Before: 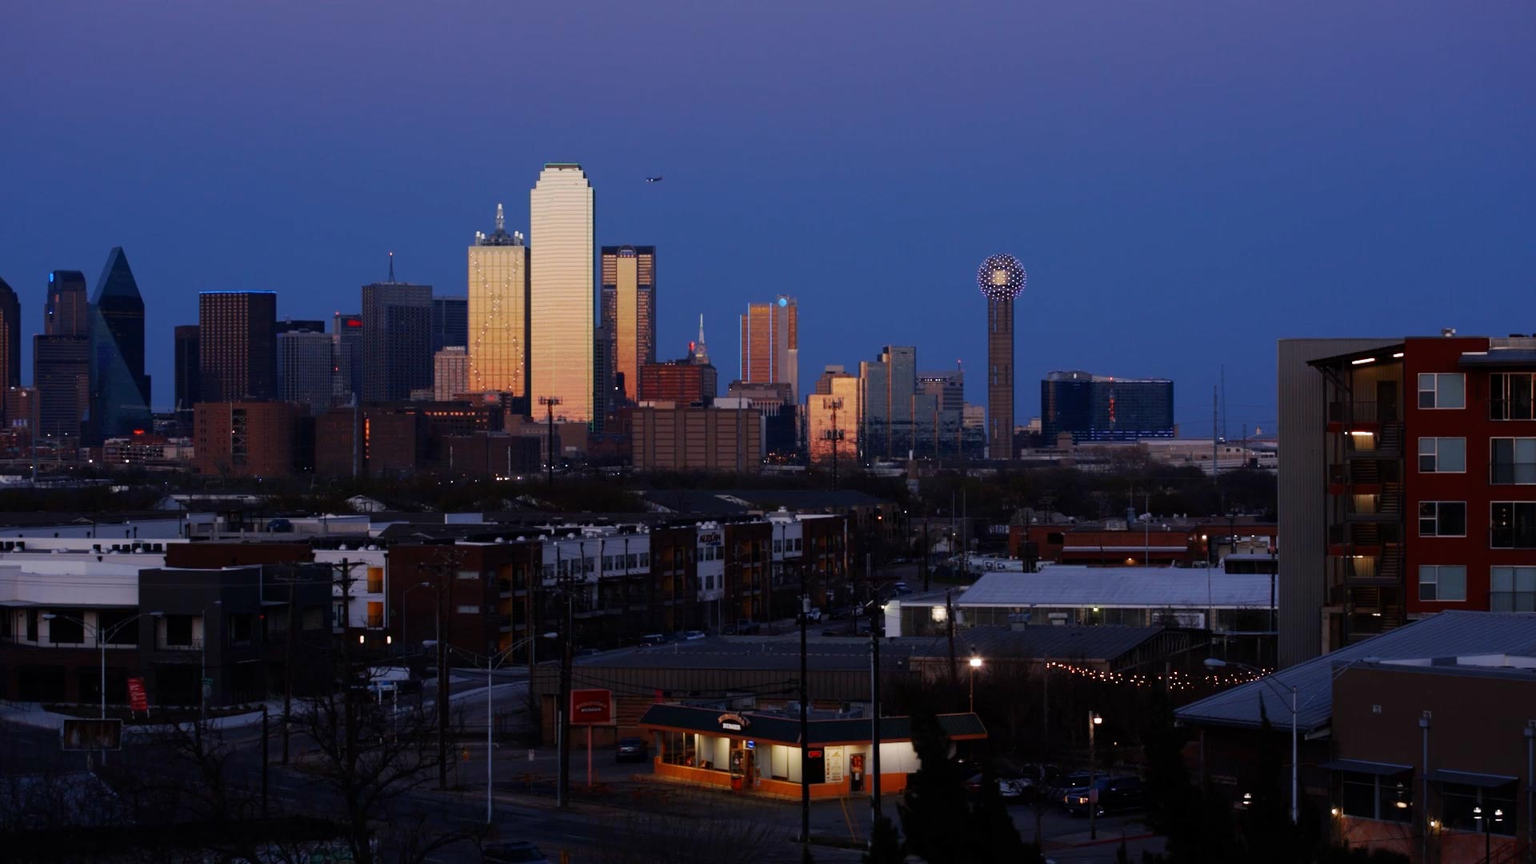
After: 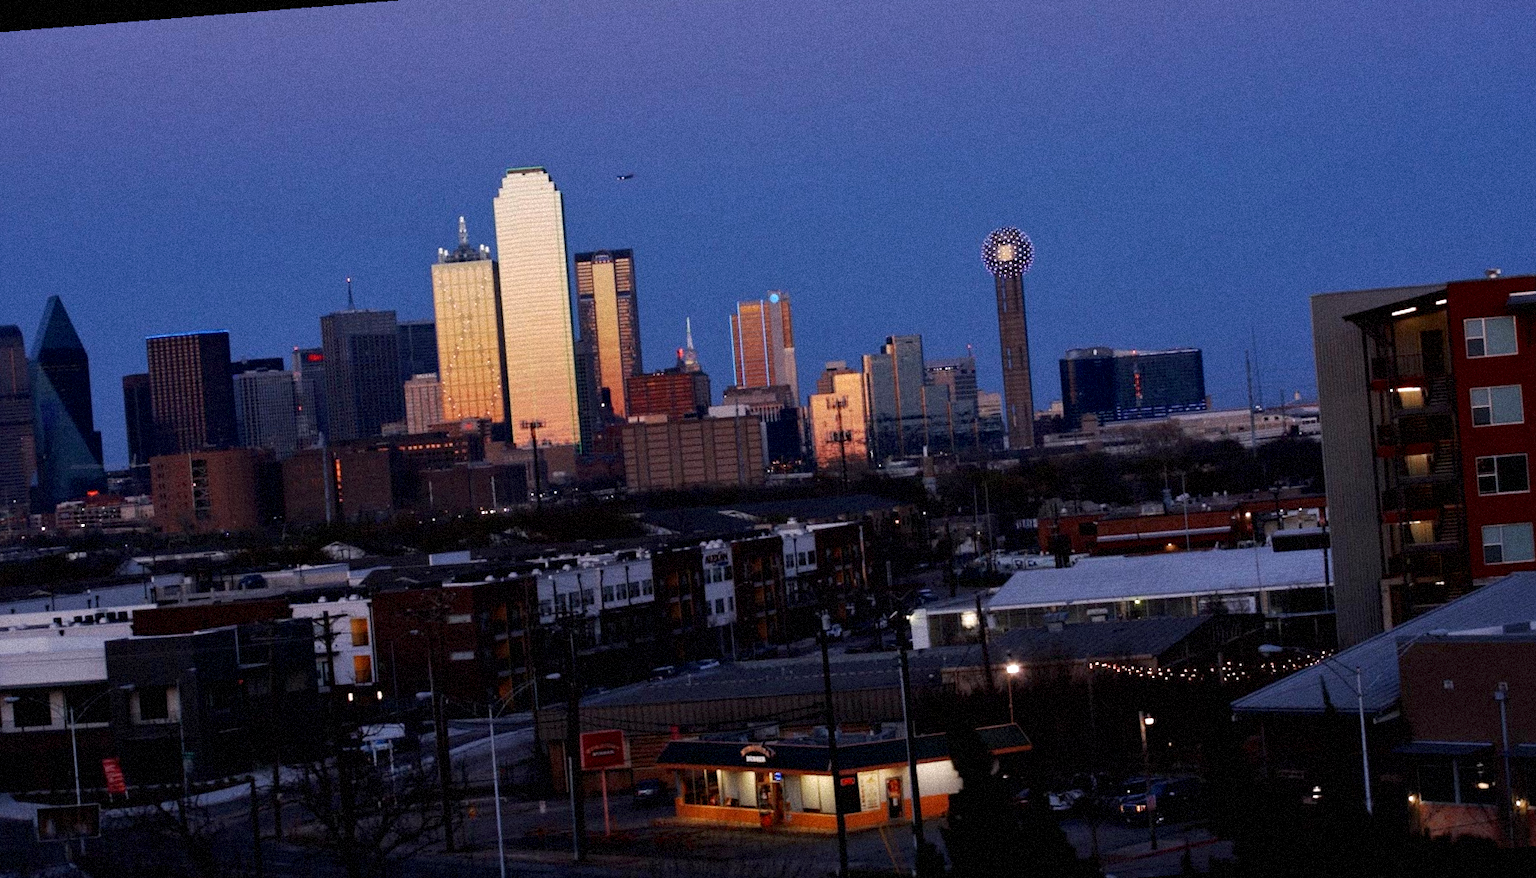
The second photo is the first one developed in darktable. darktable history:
exposure: black level correction 0.001, exposure 0.3 EV, compensate highlight preservation false
local contrast: mode bilateral grid, contrast 20, coarseness 50, detail 130%, midtone range 0.2
rotate and perspective: rotation -4.57°, crop left 0.054, crop right 0.944, crop top 0.087, crop bottom 0.914
grain: coarseness 9.38 ISO, strength 34.99%, mid-tones bias 0%
